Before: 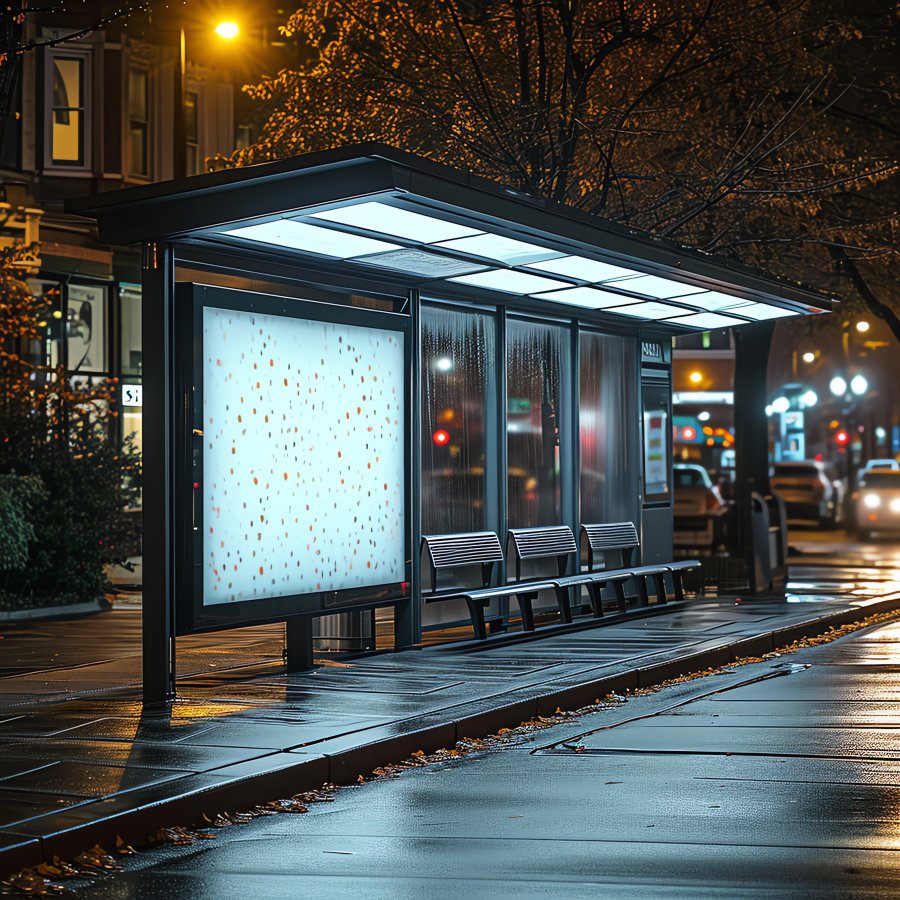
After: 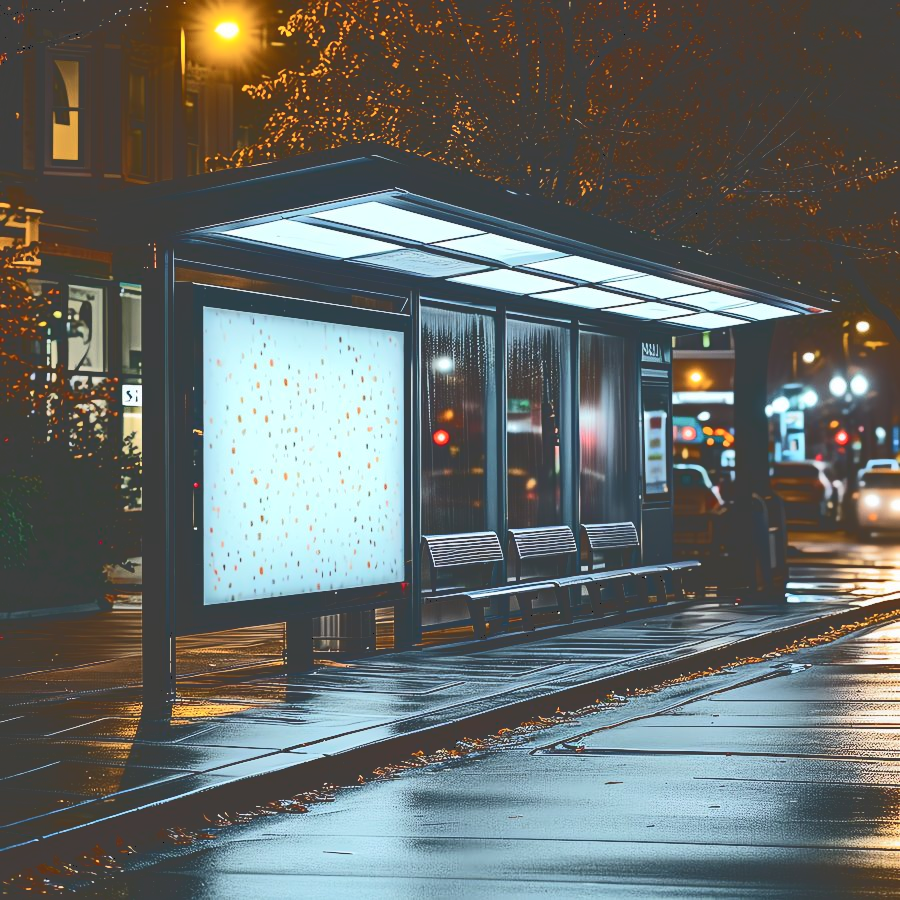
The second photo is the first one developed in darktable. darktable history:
tone curve: curves: ch0 [(0, 0) (0.003, 0.26) (0.011, 0.26) (0.025, 0.26) (0.044, 0.257) (0.069, 0.257) (0.1, 0.257) (0.136, 0.255) (0.177, 0.258) (0.224, 0.272) (0.277, 0.294) (0.335, 0.346) (0.399, 0.422) (0.468, 0.536) (0.543, 0.657) (0.623, 0.757) (0.709, 0.823) (0.801, 0.872) (0.898, 0.92) (1, 1)], color space Lab, independent channels, preserve colors none
